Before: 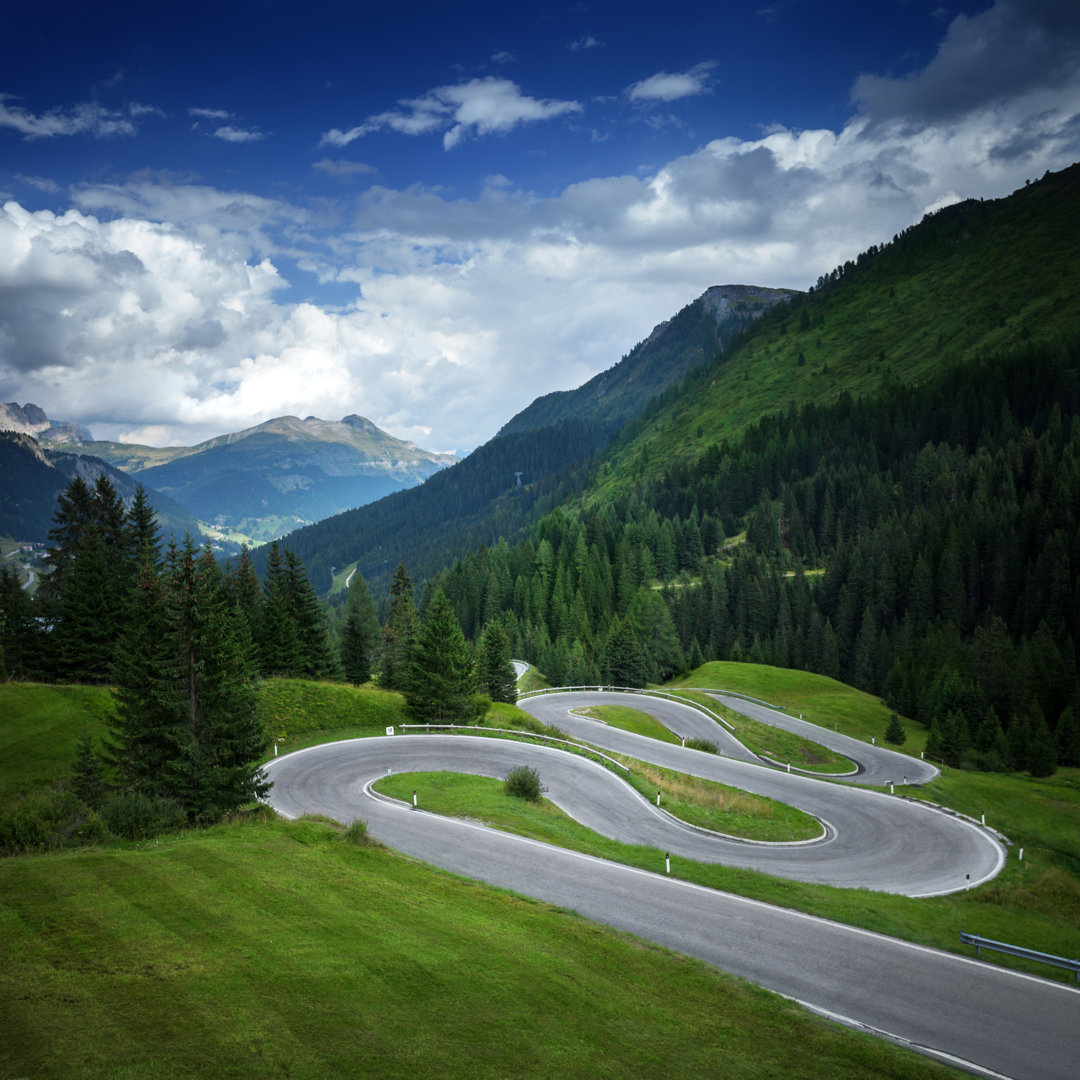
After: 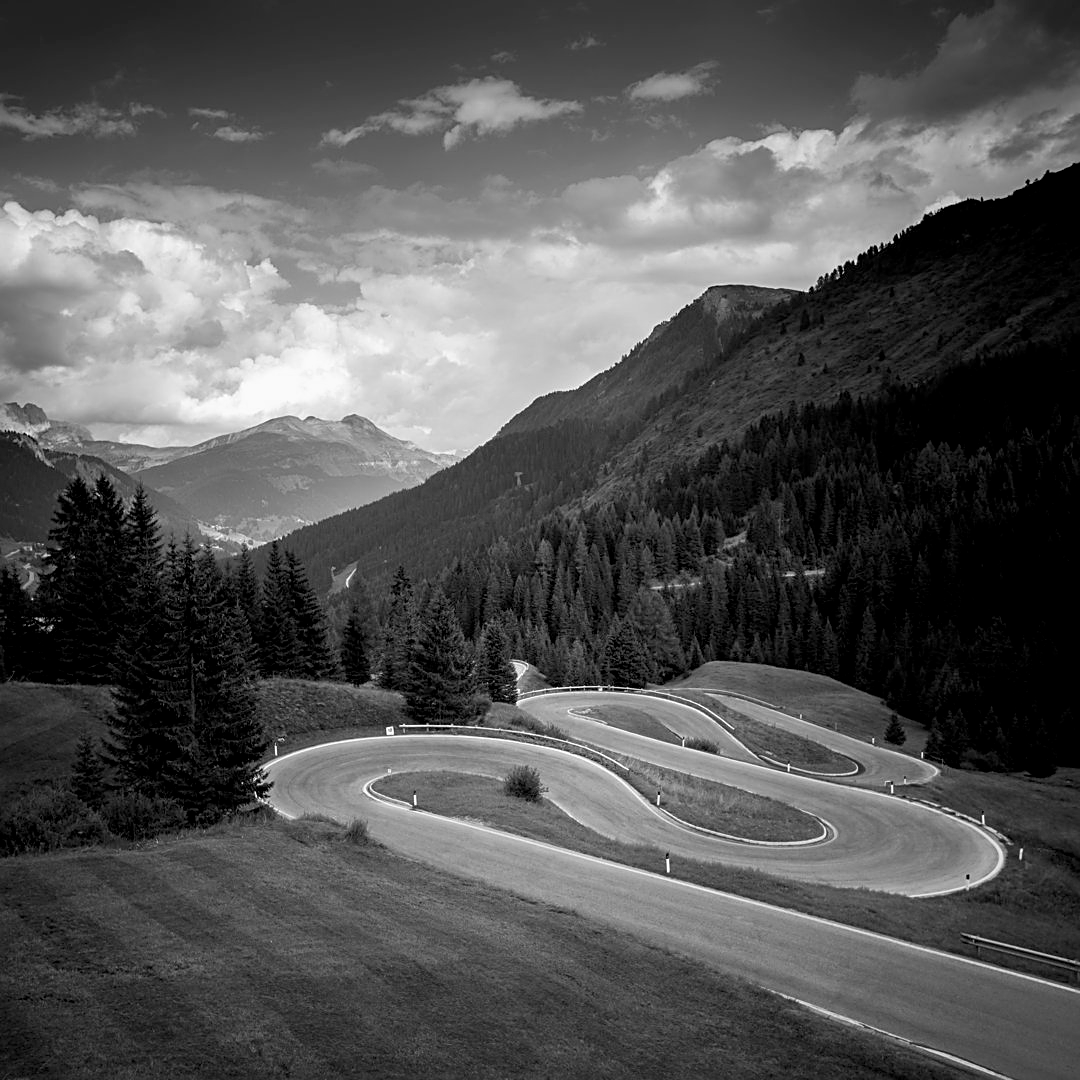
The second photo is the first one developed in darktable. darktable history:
exposure: black level correction 0.01, exposure 0.016 EV, compensate highlight preservation false
color calibration: output gray [0.267, 0.423, 0.267, 0], illuminant as shot in camera, x 0.358, y 0.373, temperature 4628.91 K
sharpen: on, module defaults
